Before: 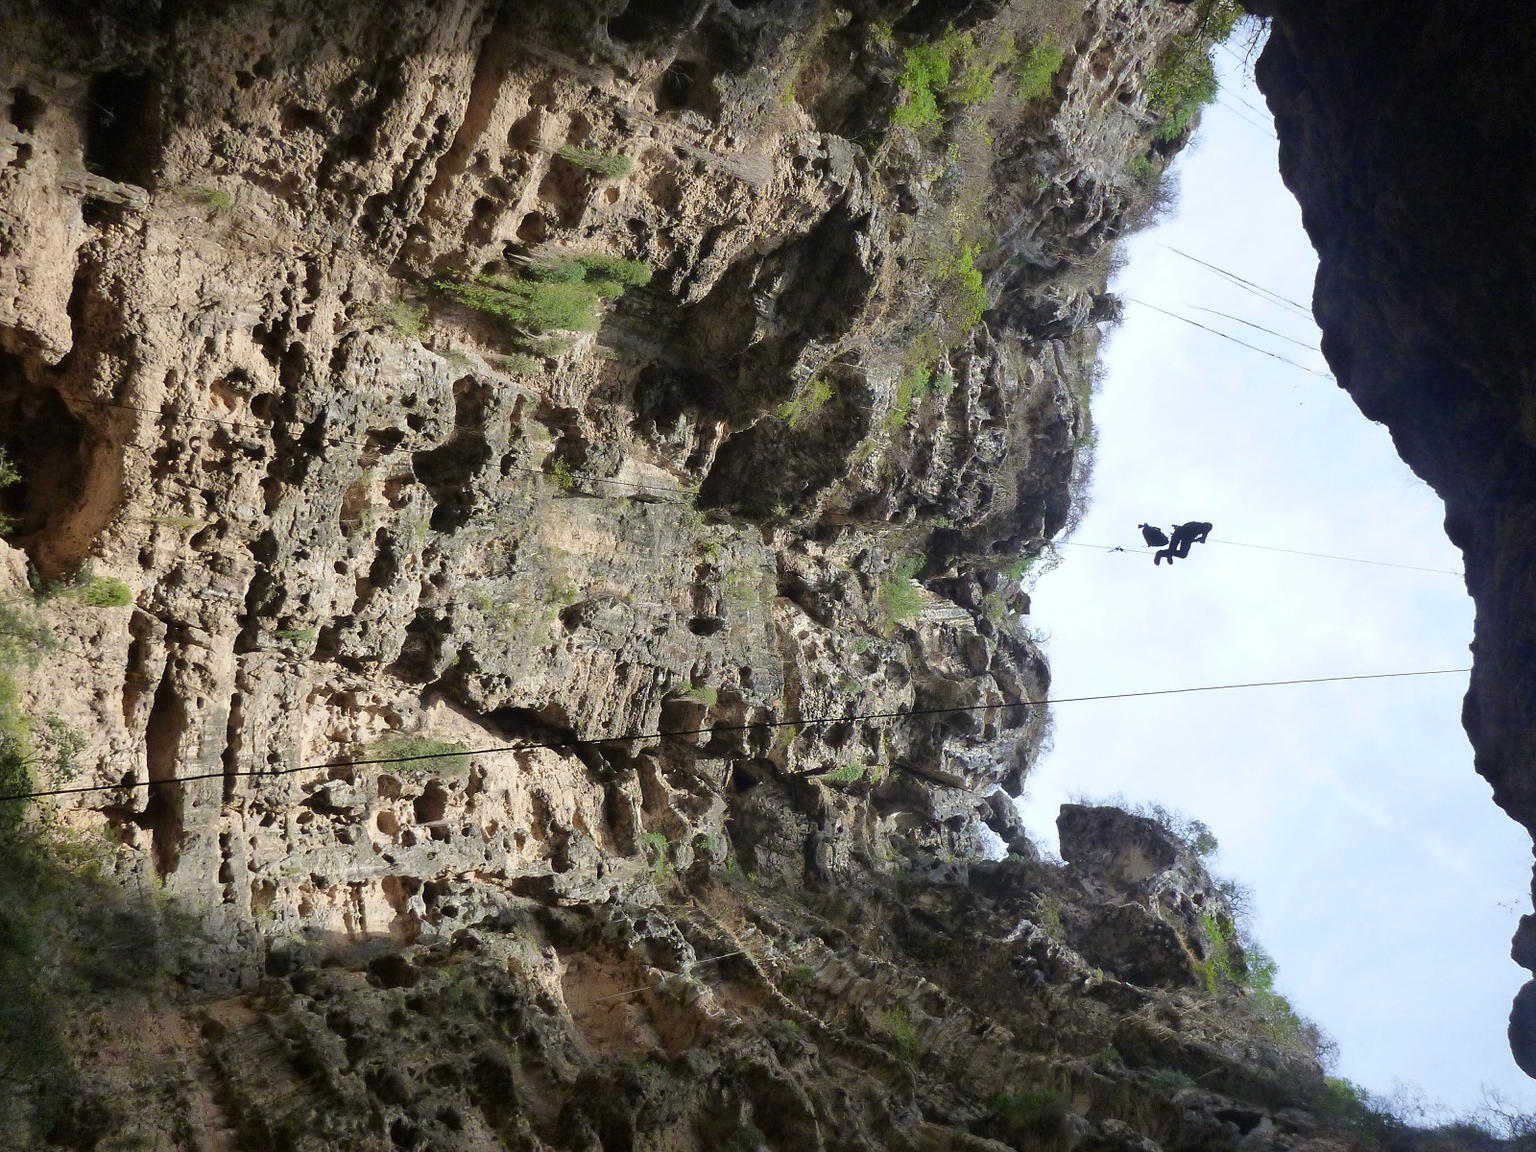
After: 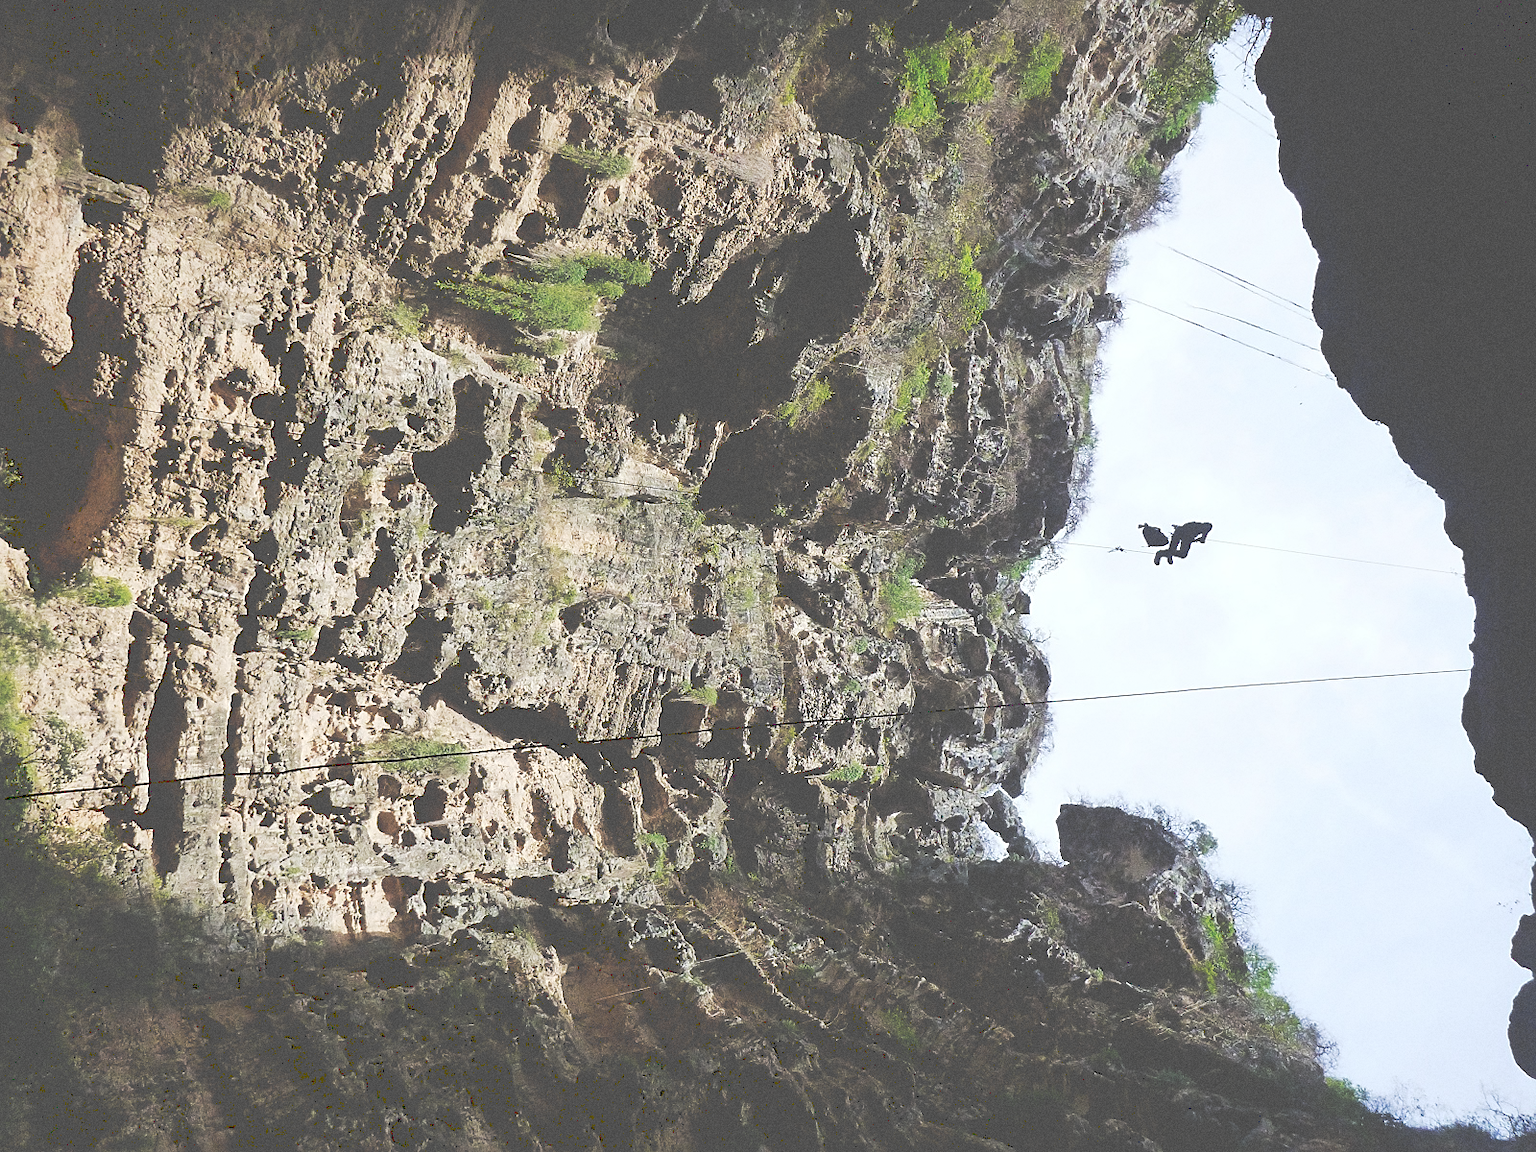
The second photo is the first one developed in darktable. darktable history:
grain: coarseness 0.09 ISO
sharpen: on, module defaults
tone curve: curves: ch0 [(0, 0) (0.003, 0.334) (0.011, 0.338) (0.025, 0.338) (0.044, 0.338) (0.069, 0.339) (0.1, 0.342) (0.136, 0.343) (0.177, 0.349) (0.224, 0.36) (0.277, 0.385) (0.335, 0.42) (0.399, 0.465) (0.468, 0.535) (0.543, 0.632) (0.623, 0.73) (0.709, 0.814) (0.801, 0.879) (0.898, 0.935) (1, 1)], preserve colors none
